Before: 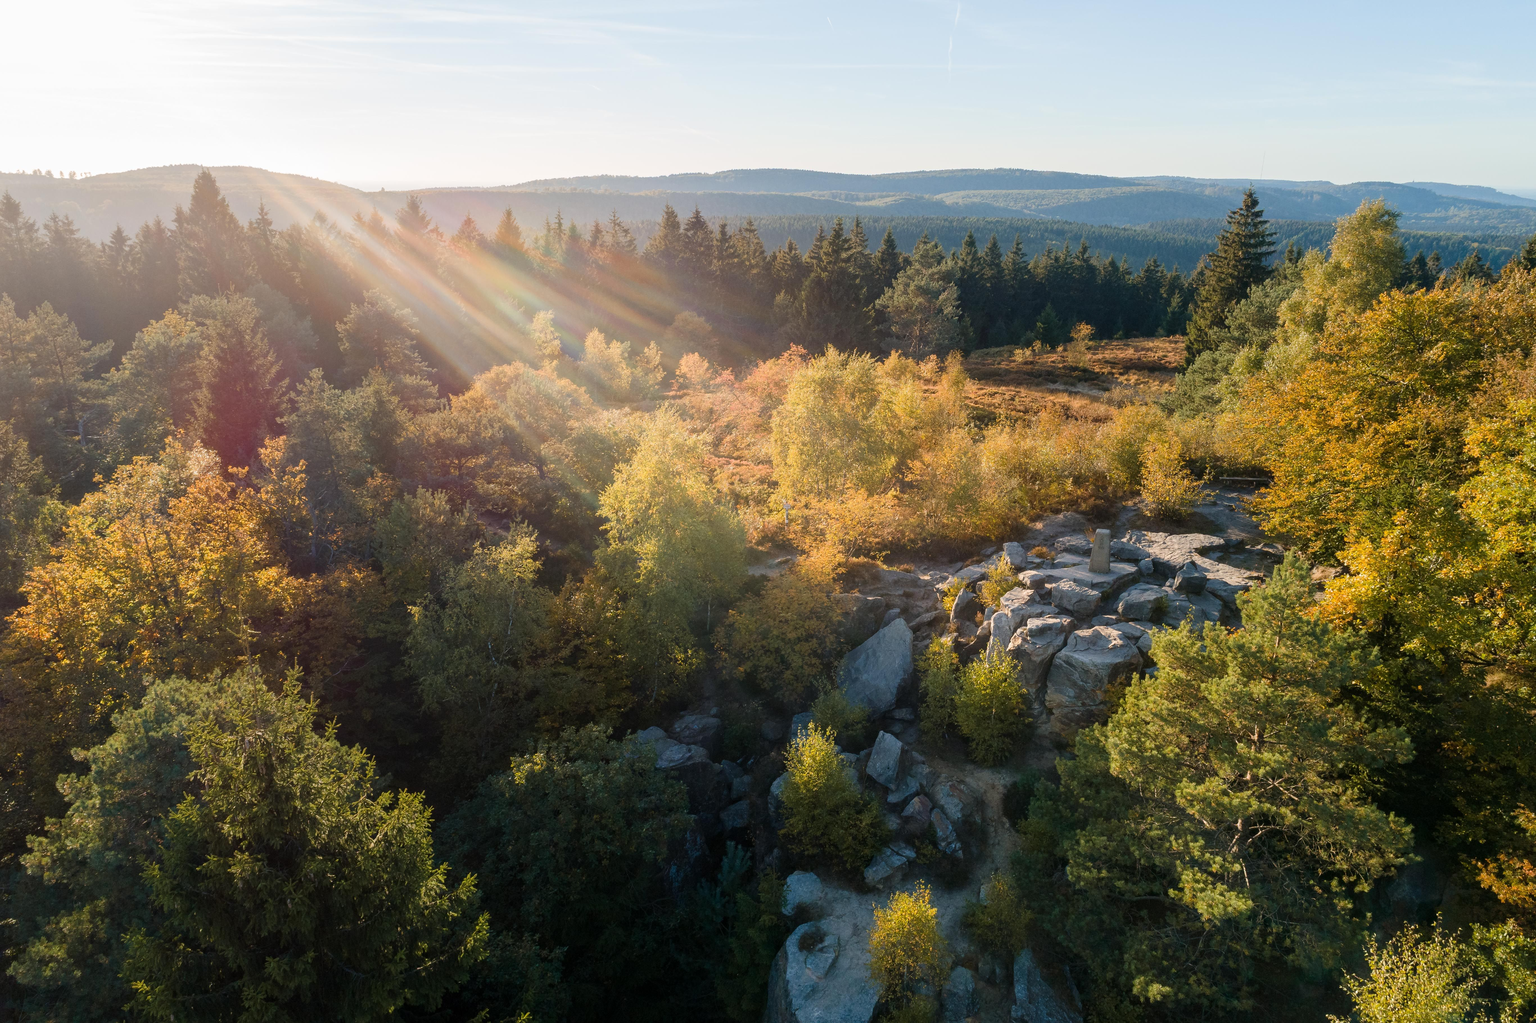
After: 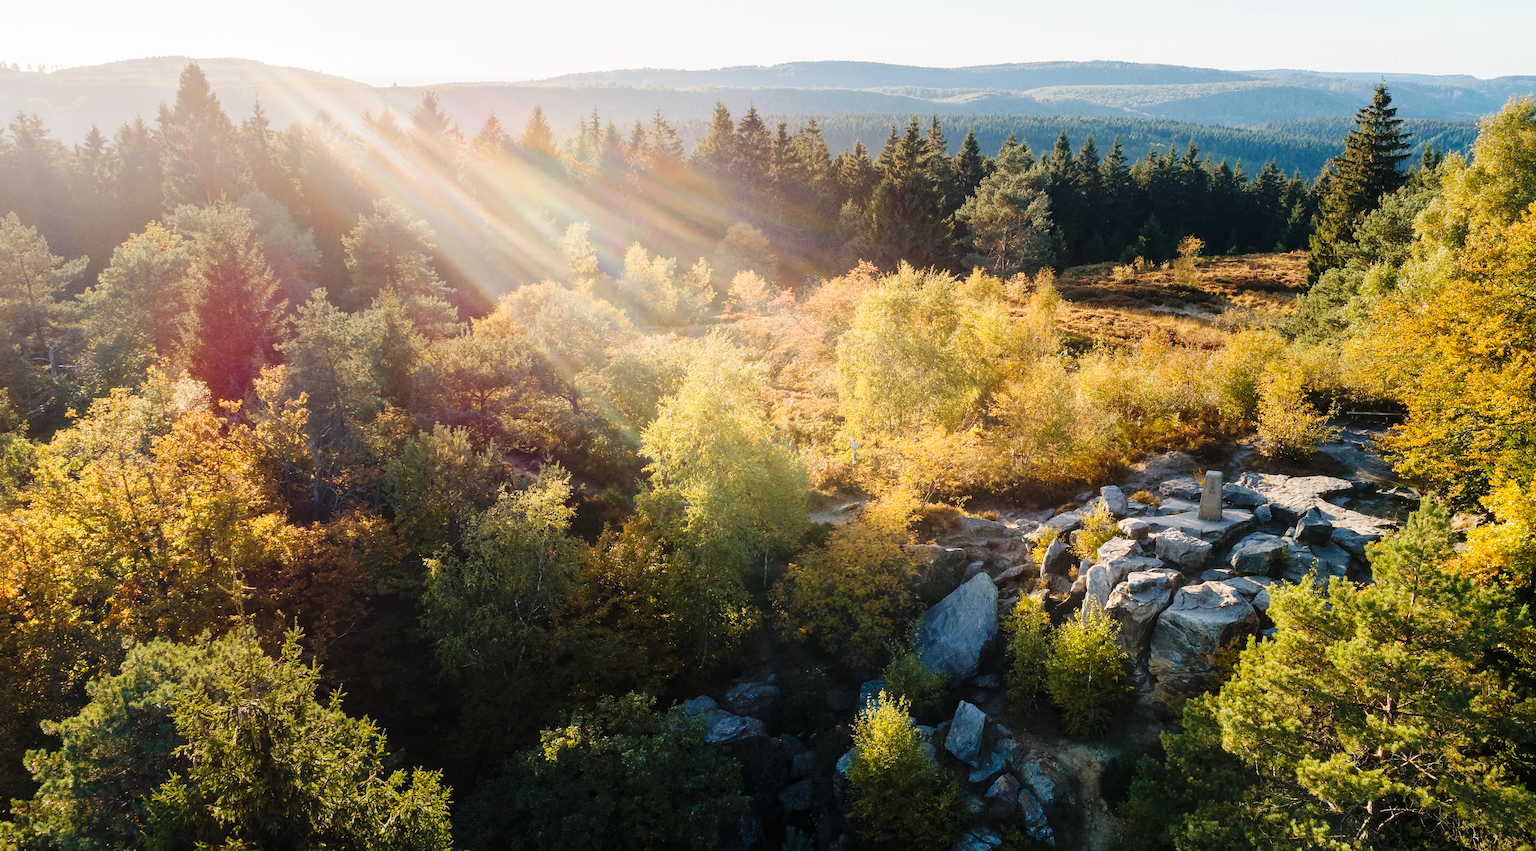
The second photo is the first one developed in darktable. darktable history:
crop and rotate: left 2.344%, top 11.293%, right 9.738%, bottom 15.549%
base curve: curves: ch0 [(0, 0) (0.036, 0.025) (0.121, 0.166) (0.206, 0.329) (0.605, 0.79) (1, 1)], preserve colors none
